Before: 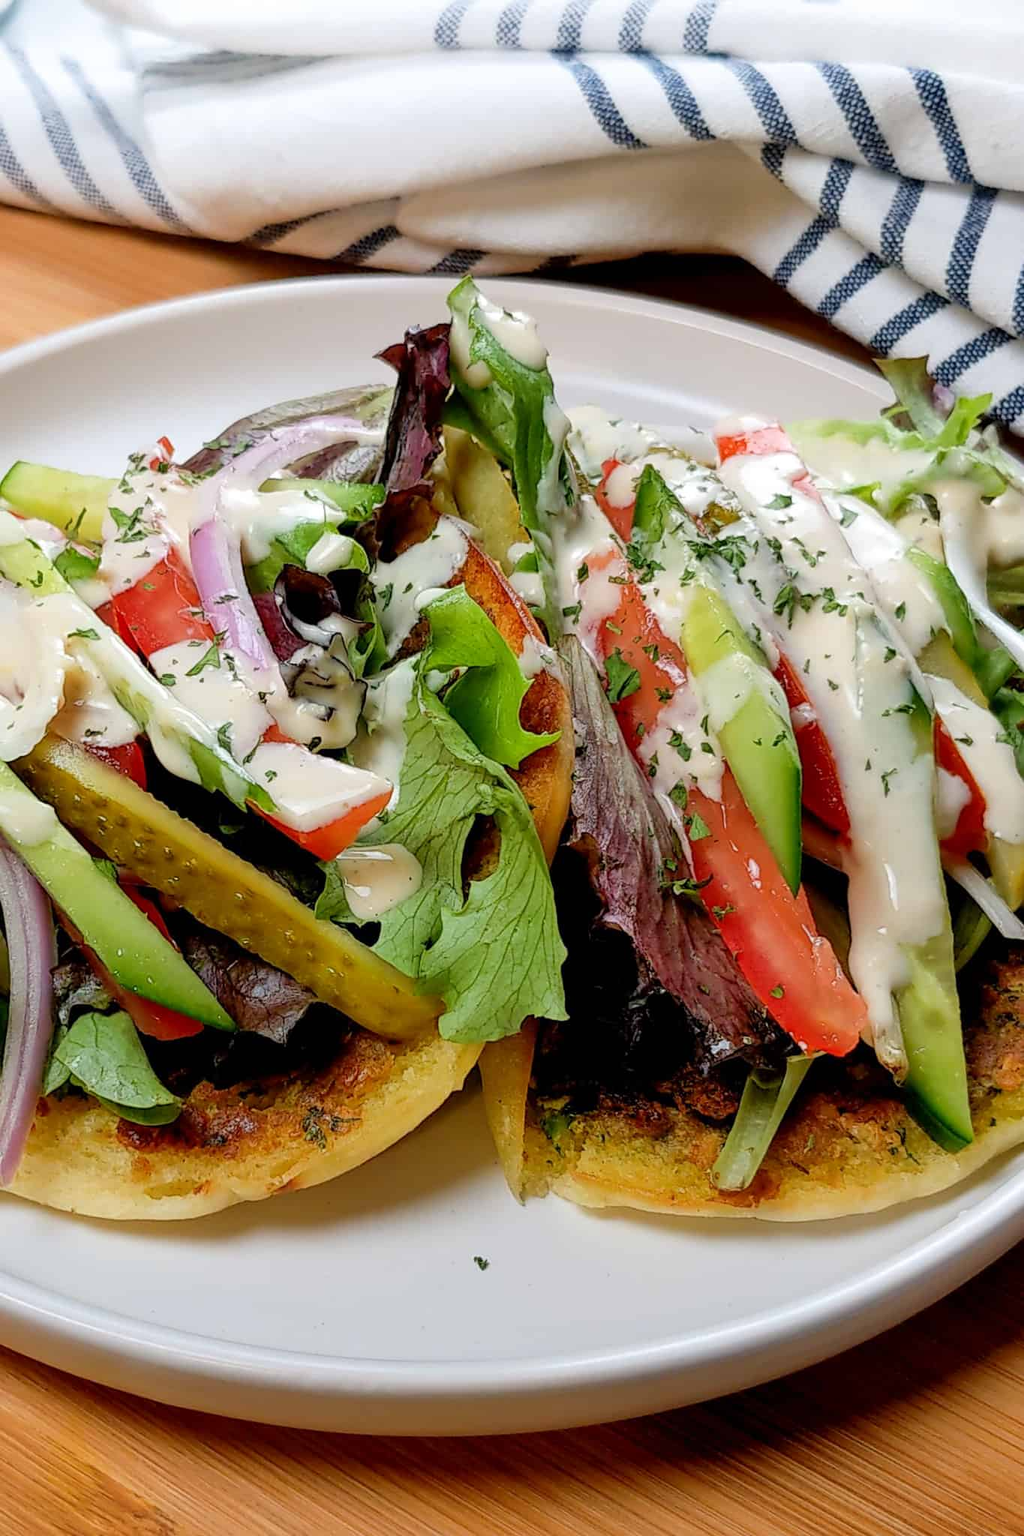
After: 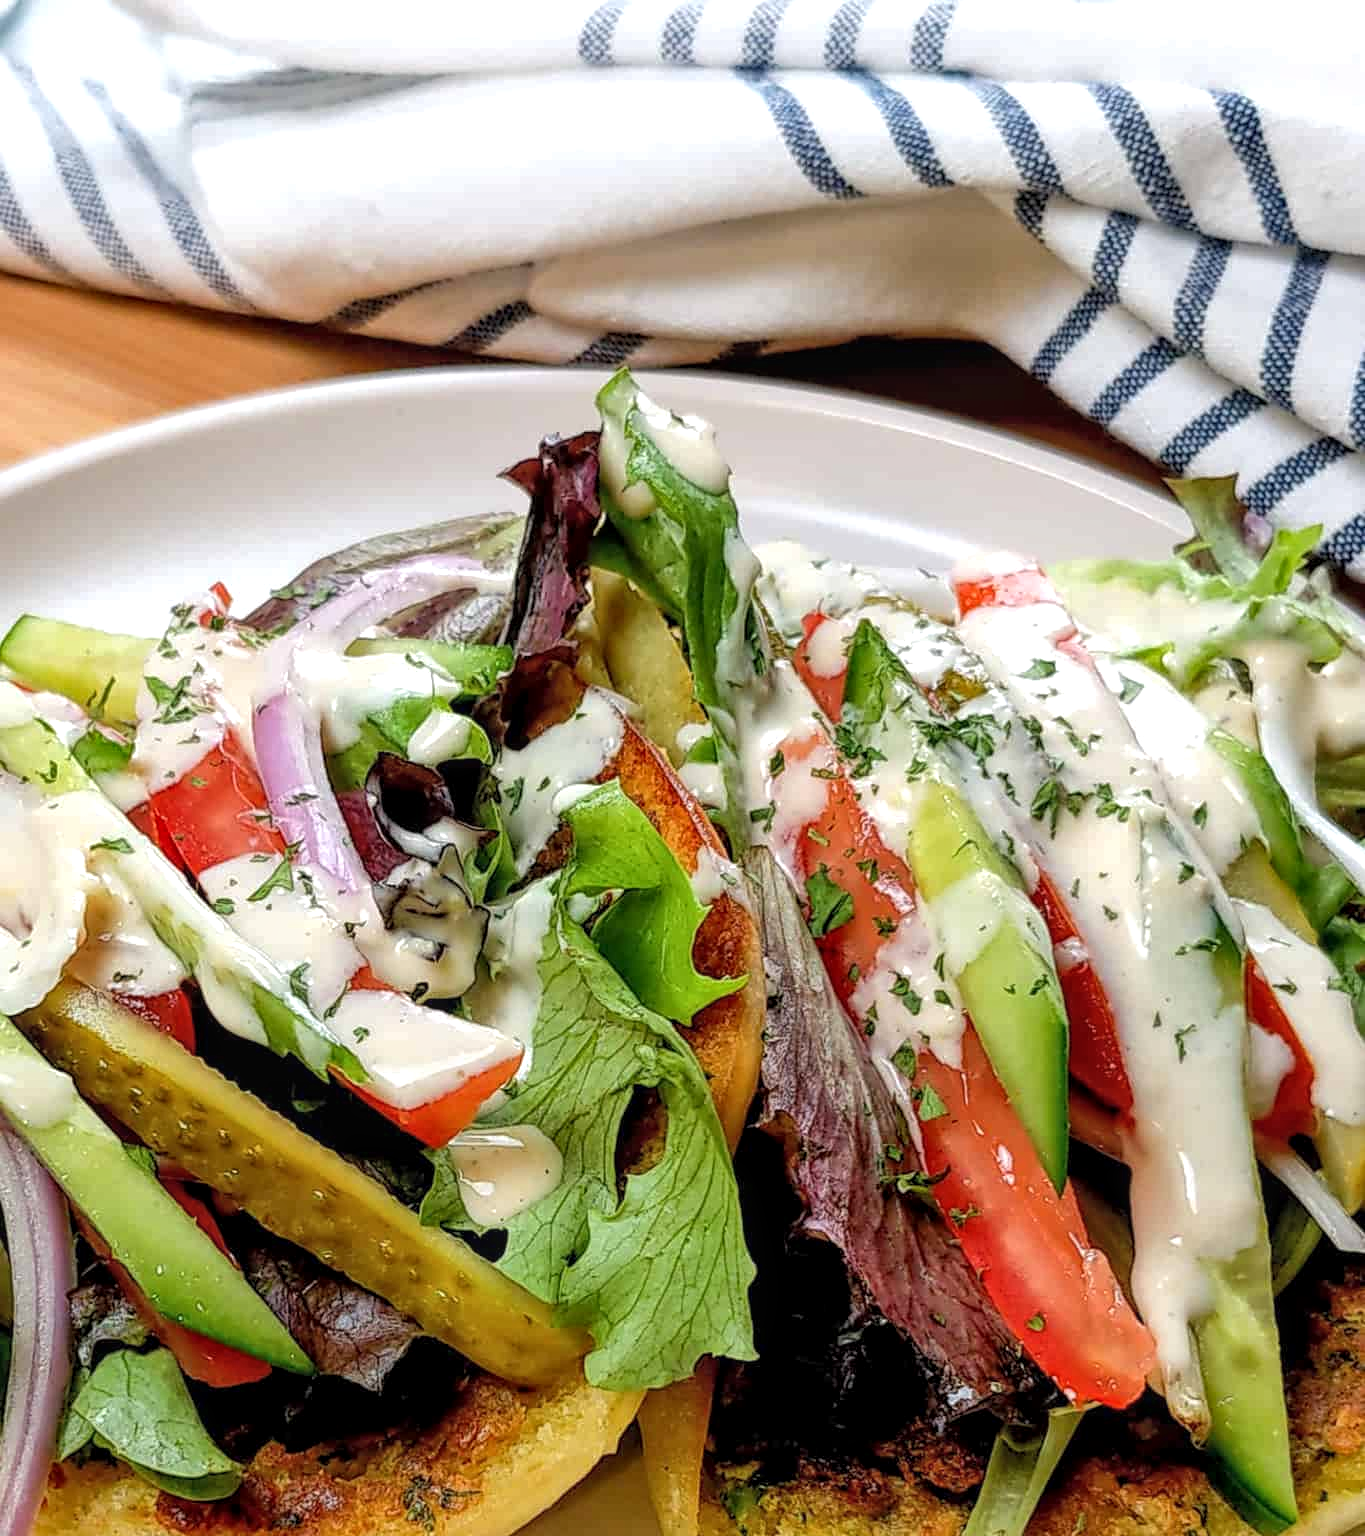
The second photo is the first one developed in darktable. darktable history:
local contrast: highlights 98%, shadows 88%, detail 160%, midtone range 0.2
crop: bottom 24.992%
exposure: black level correction 0, exposure 0.2 EV, compensate highlight preservation false
shadows and highlights: shadows 25.98, highlights -24.43
